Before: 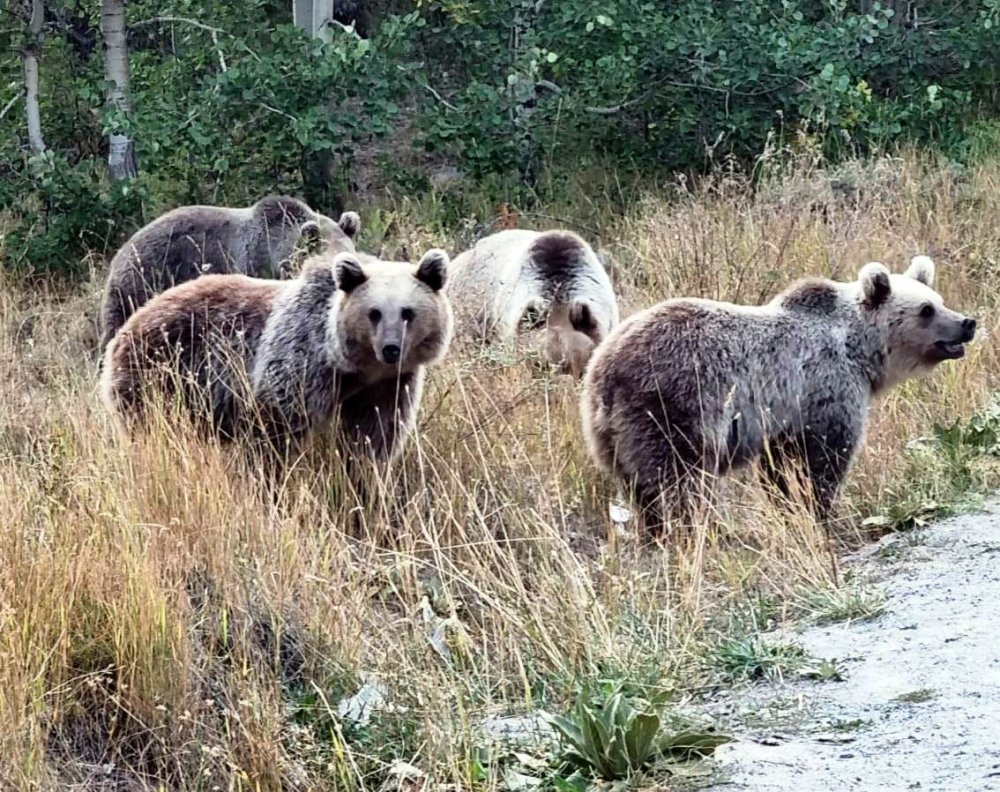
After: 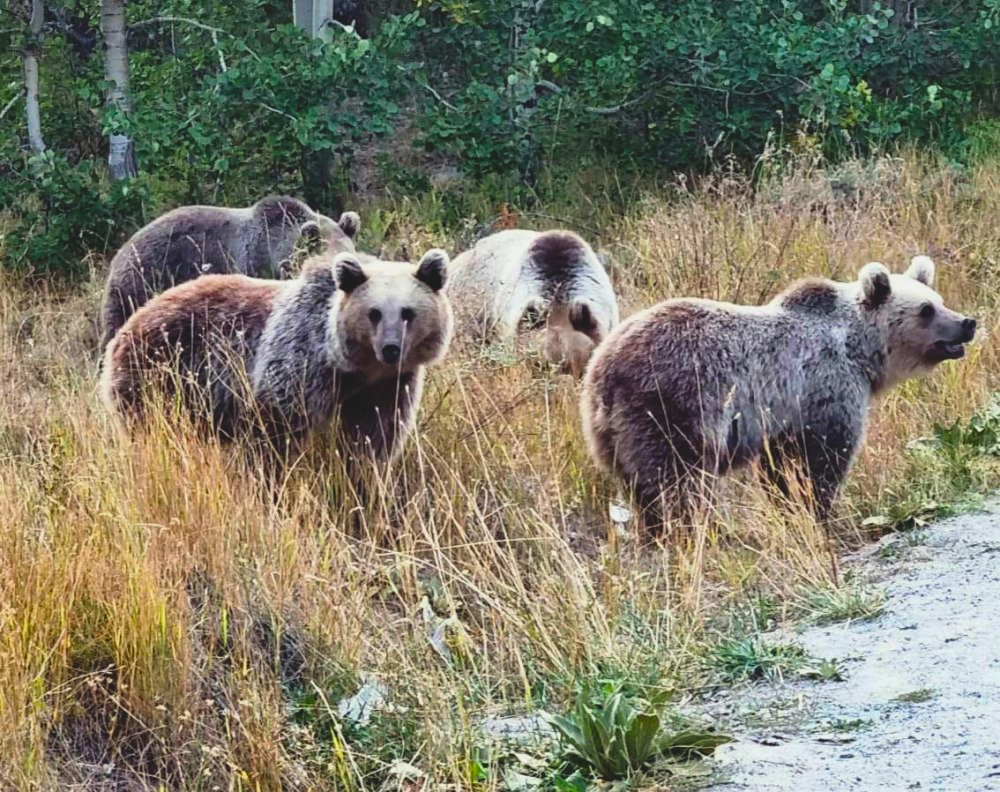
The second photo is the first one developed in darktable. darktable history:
exposure: black level correction -0.014, exposure -0.194 EV, compensate highlight preservation false
color balance rgb: linear chroma grading › global chroma 14.839%, perceptual saturation grading › global saturation 24.92%, global vibrance 20%
